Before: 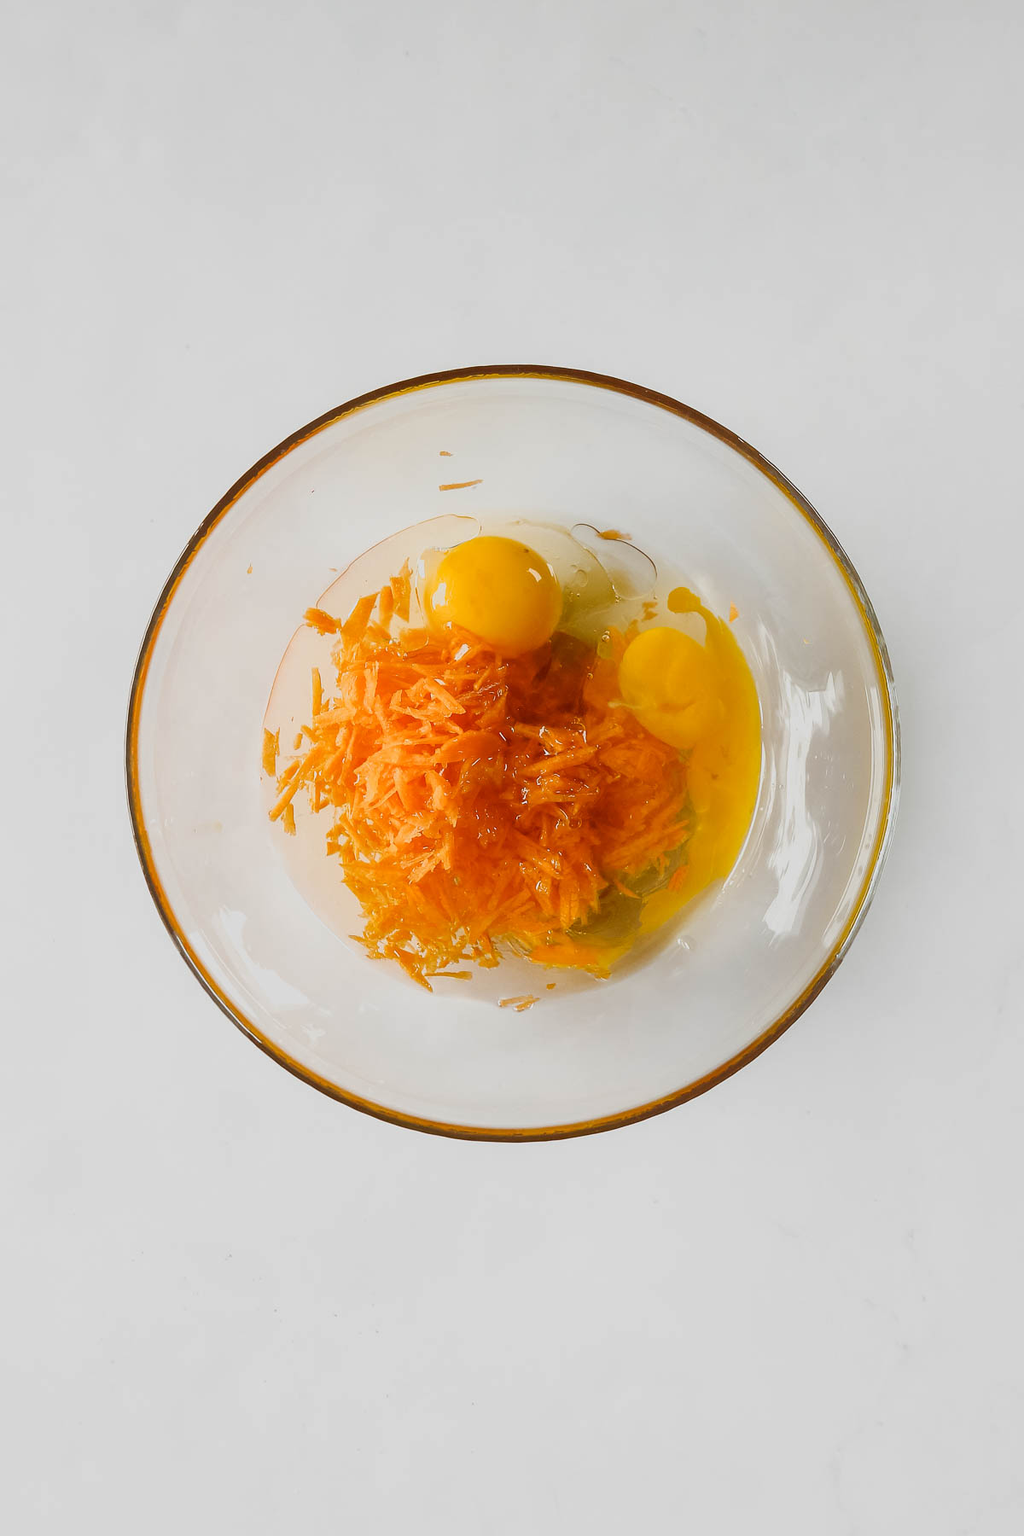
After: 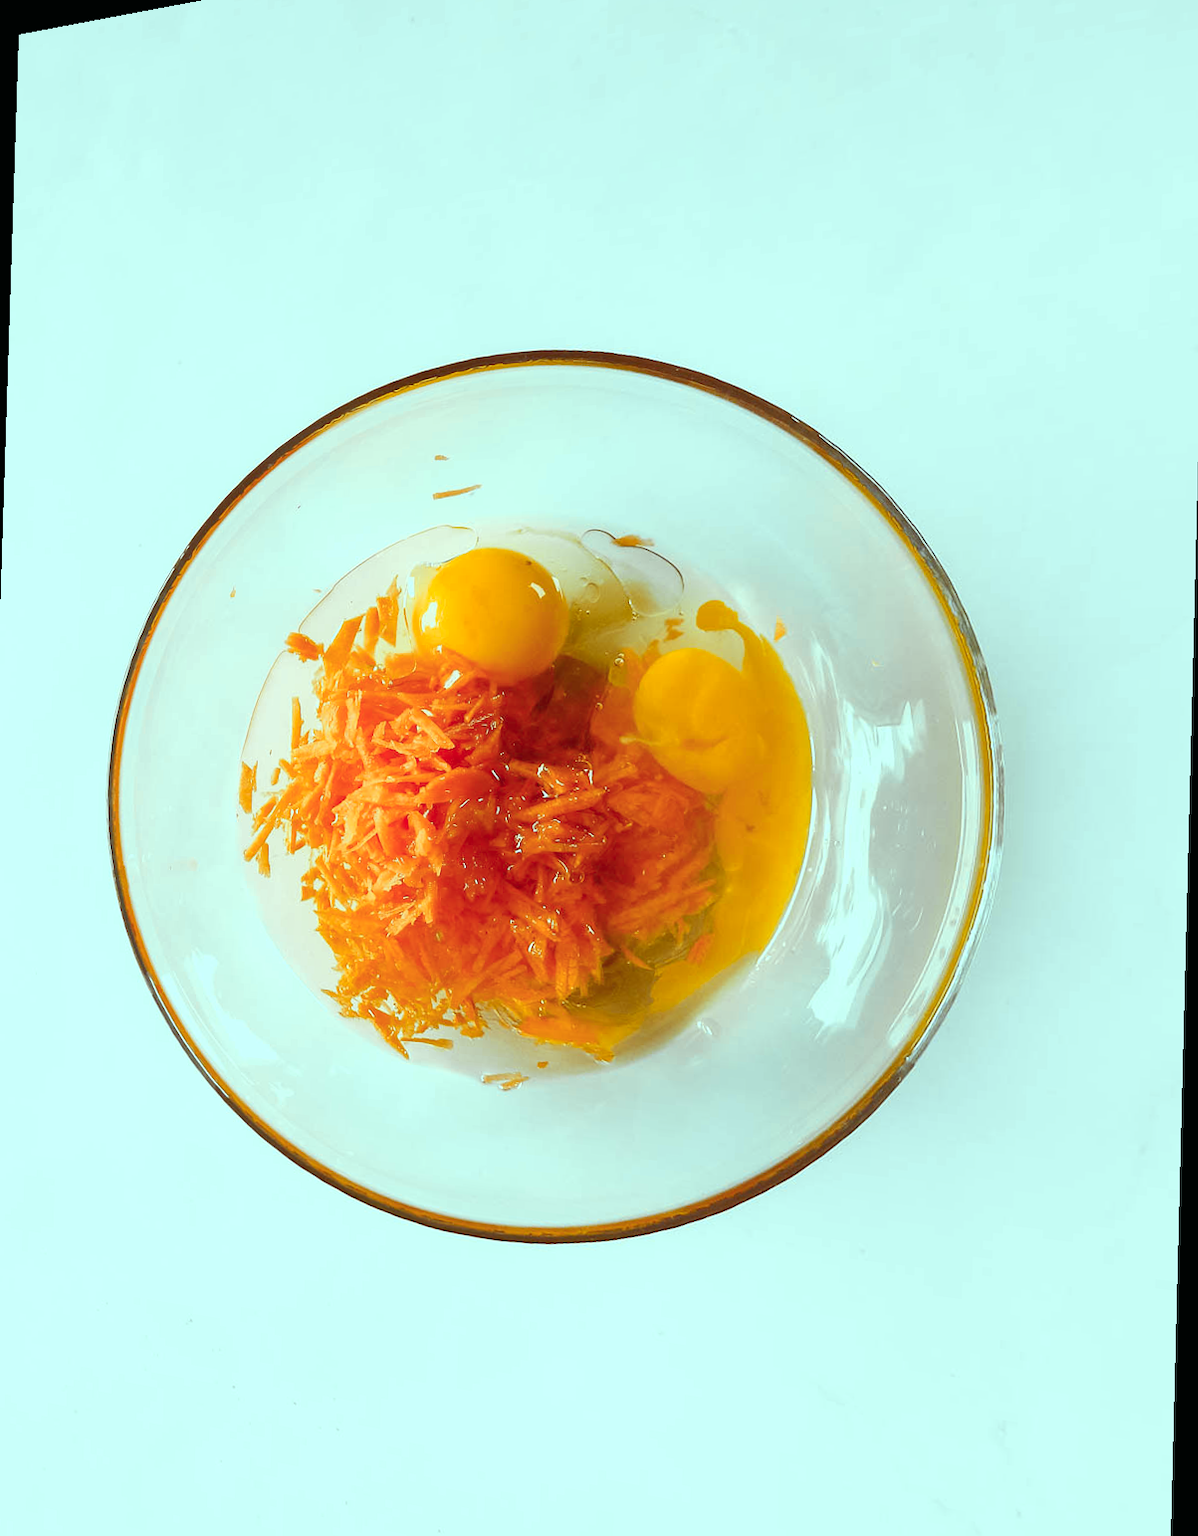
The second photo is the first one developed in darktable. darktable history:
exposure: exposure 0.2 EV, compensate highlight preservation false
color zones: curves: ch1 [(0.309, 0.524) (0.41, 0.329) (0.508, 0.509)]; ch2 [(0.25, 0.457) (0.75, 0.5)]
rotate and perspective: rotation 1.69°, lens shift (vertical) -0.023, lens shift (horizontal) -0.291, crop left 0.025, crop right 0.988, crop top 0.092, crop bottom 0.842
color balance: mode lift, gamma, gain (sRGB), lift [0.997, 0.979, 1.021, 1.011], gamma [1, 1.084, 0.916, 0.998], gain [1, 0.87, 1.13, 1.101], contrast 4.55%, contrast fulcrum 38.24%, output saturation 104.09%
